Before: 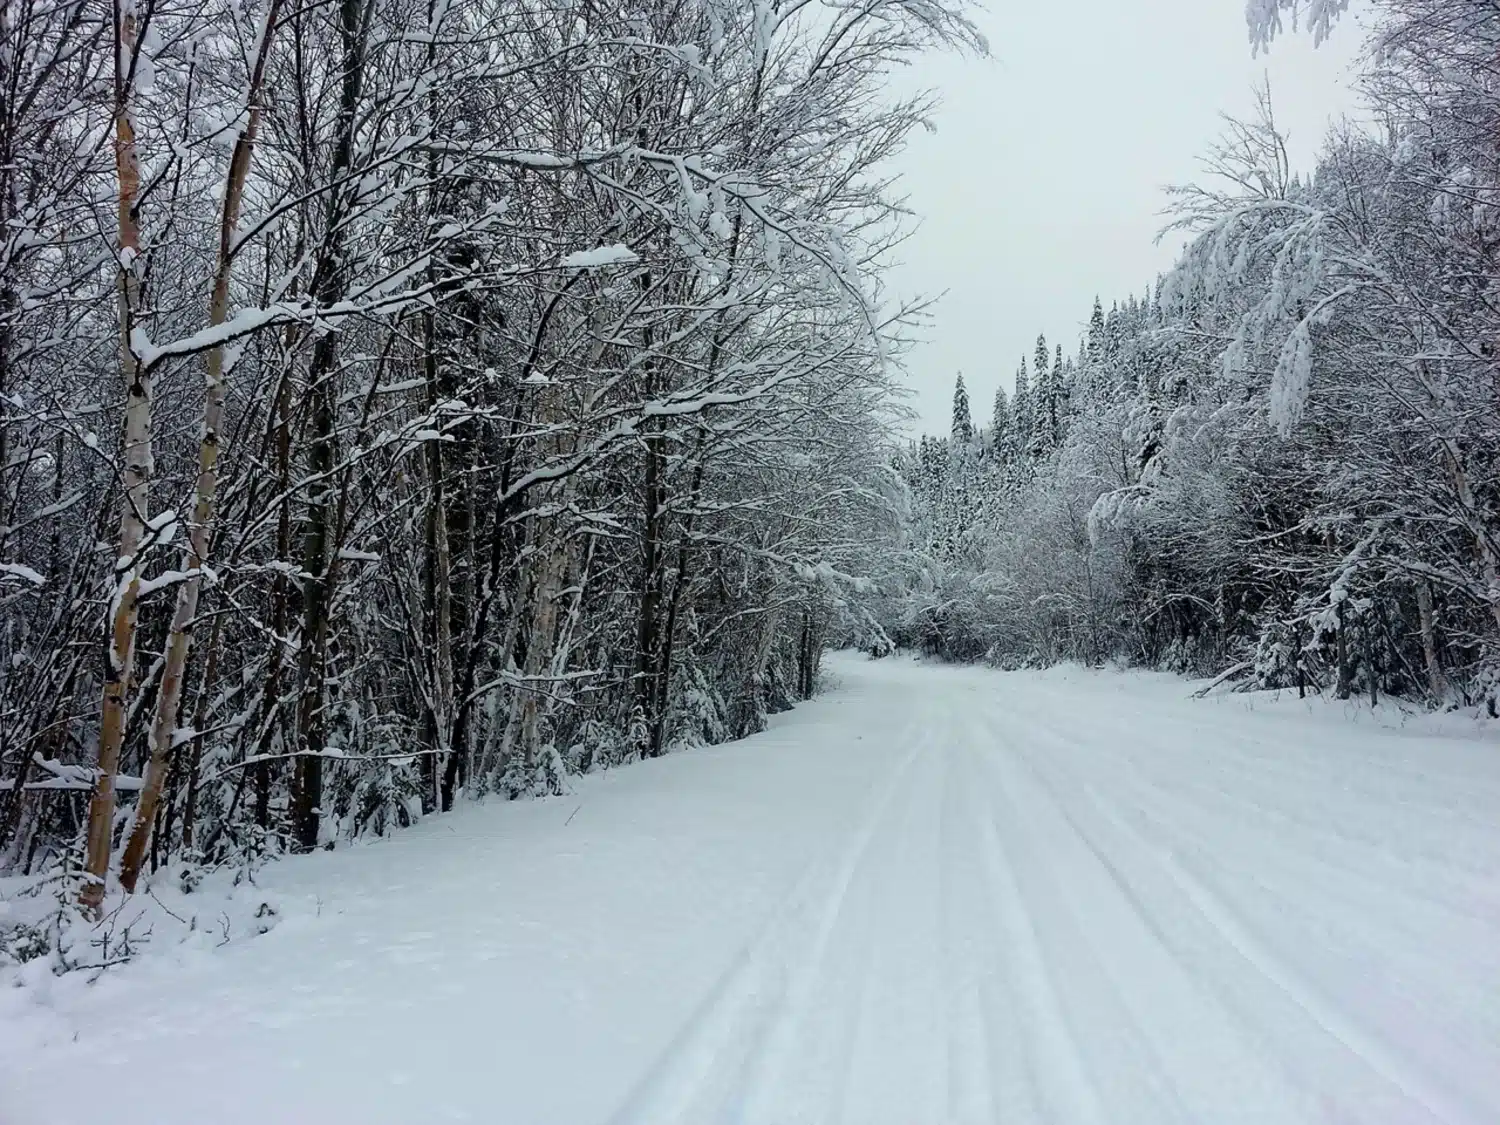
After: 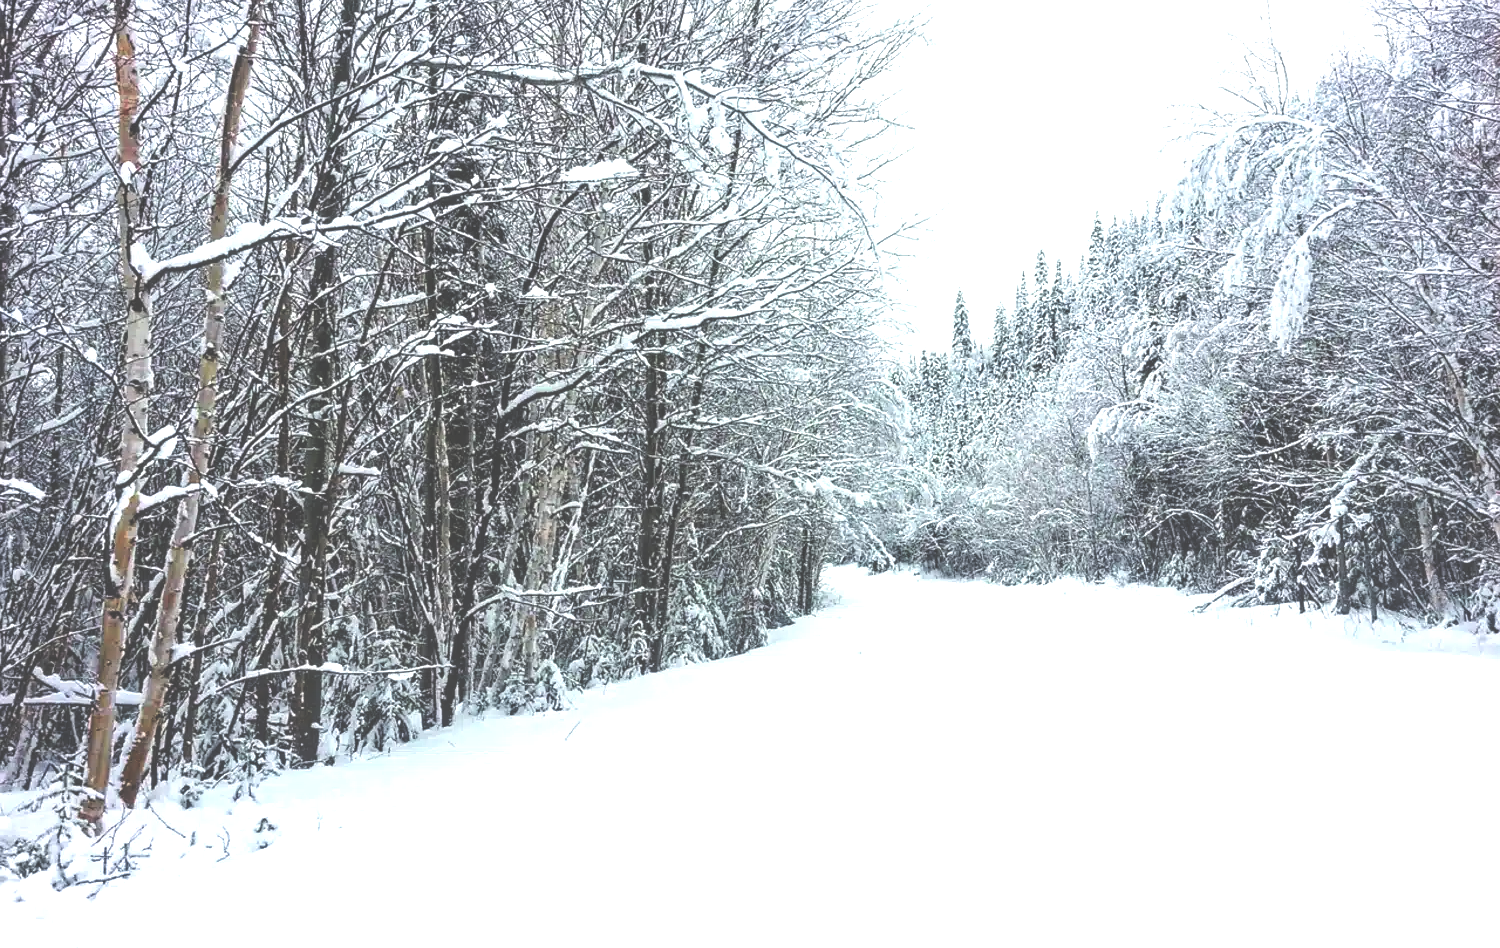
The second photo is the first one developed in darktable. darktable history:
crop: top 7.586%, bottom 8.08%
exposure: black level correction -0.023, exposure 1.396 EV, compensate highlight preservation false
local contrast: on, module defaults
